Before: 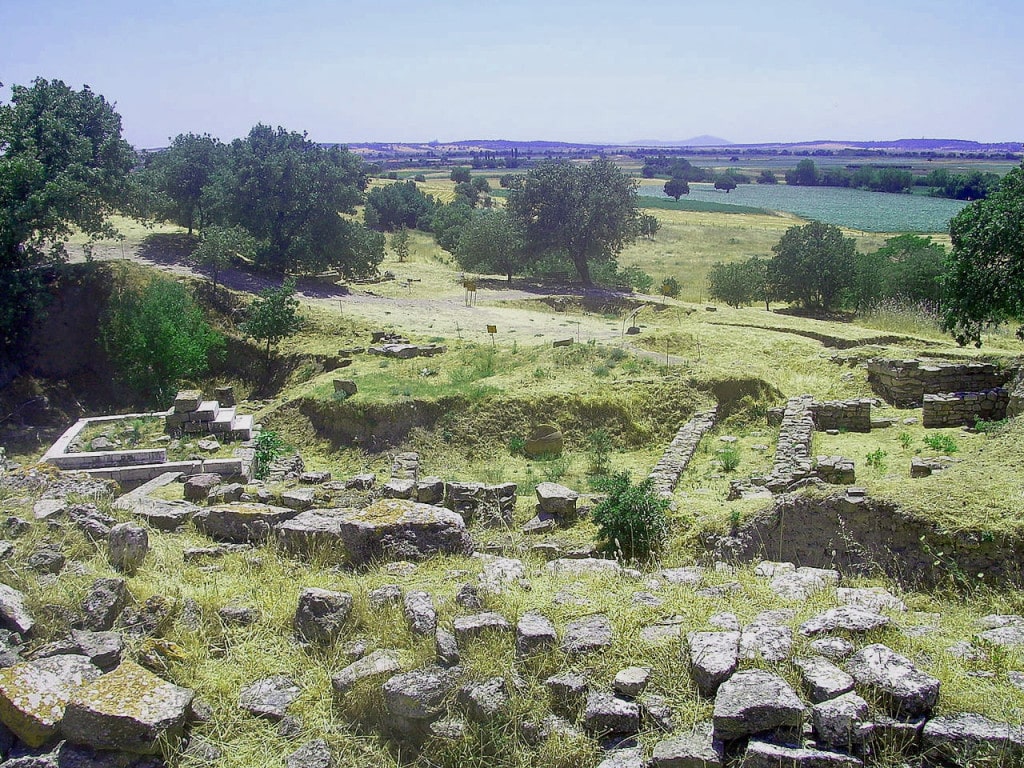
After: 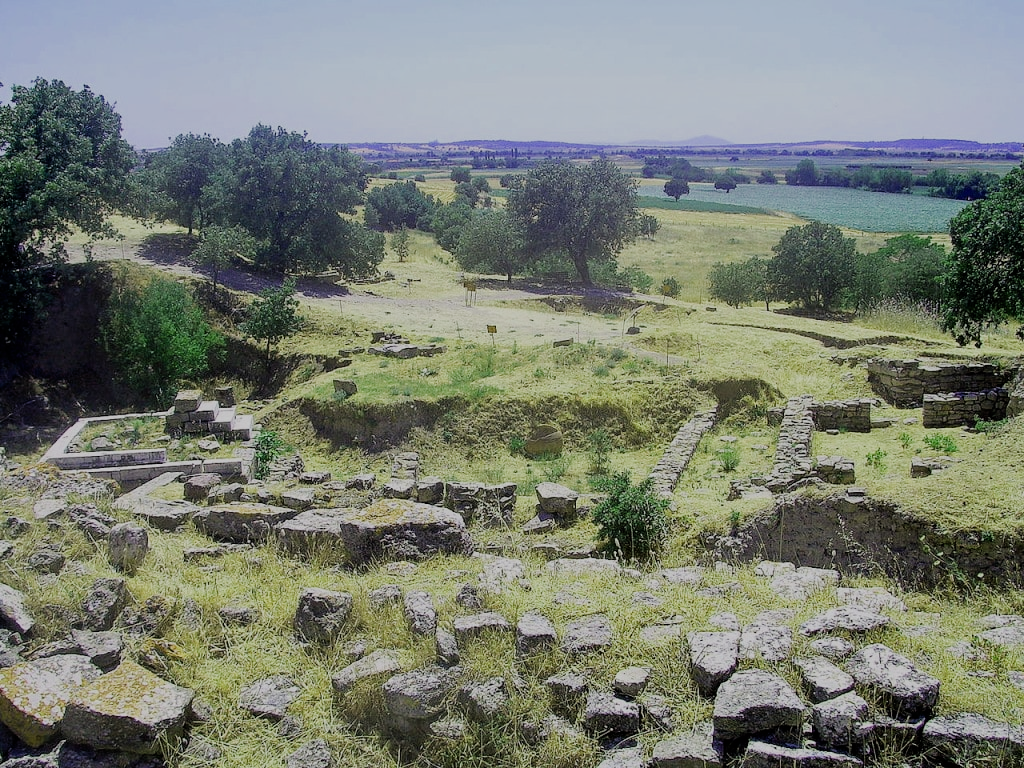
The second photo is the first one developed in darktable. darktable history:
filmic rgb: black relative exposure -6.93 EV, white relative exposure 5.64 EV, threshold 2.96 EV, hardness 2.85, iterations of high-quality reconstruction 0, enable highlight reconstruction true
